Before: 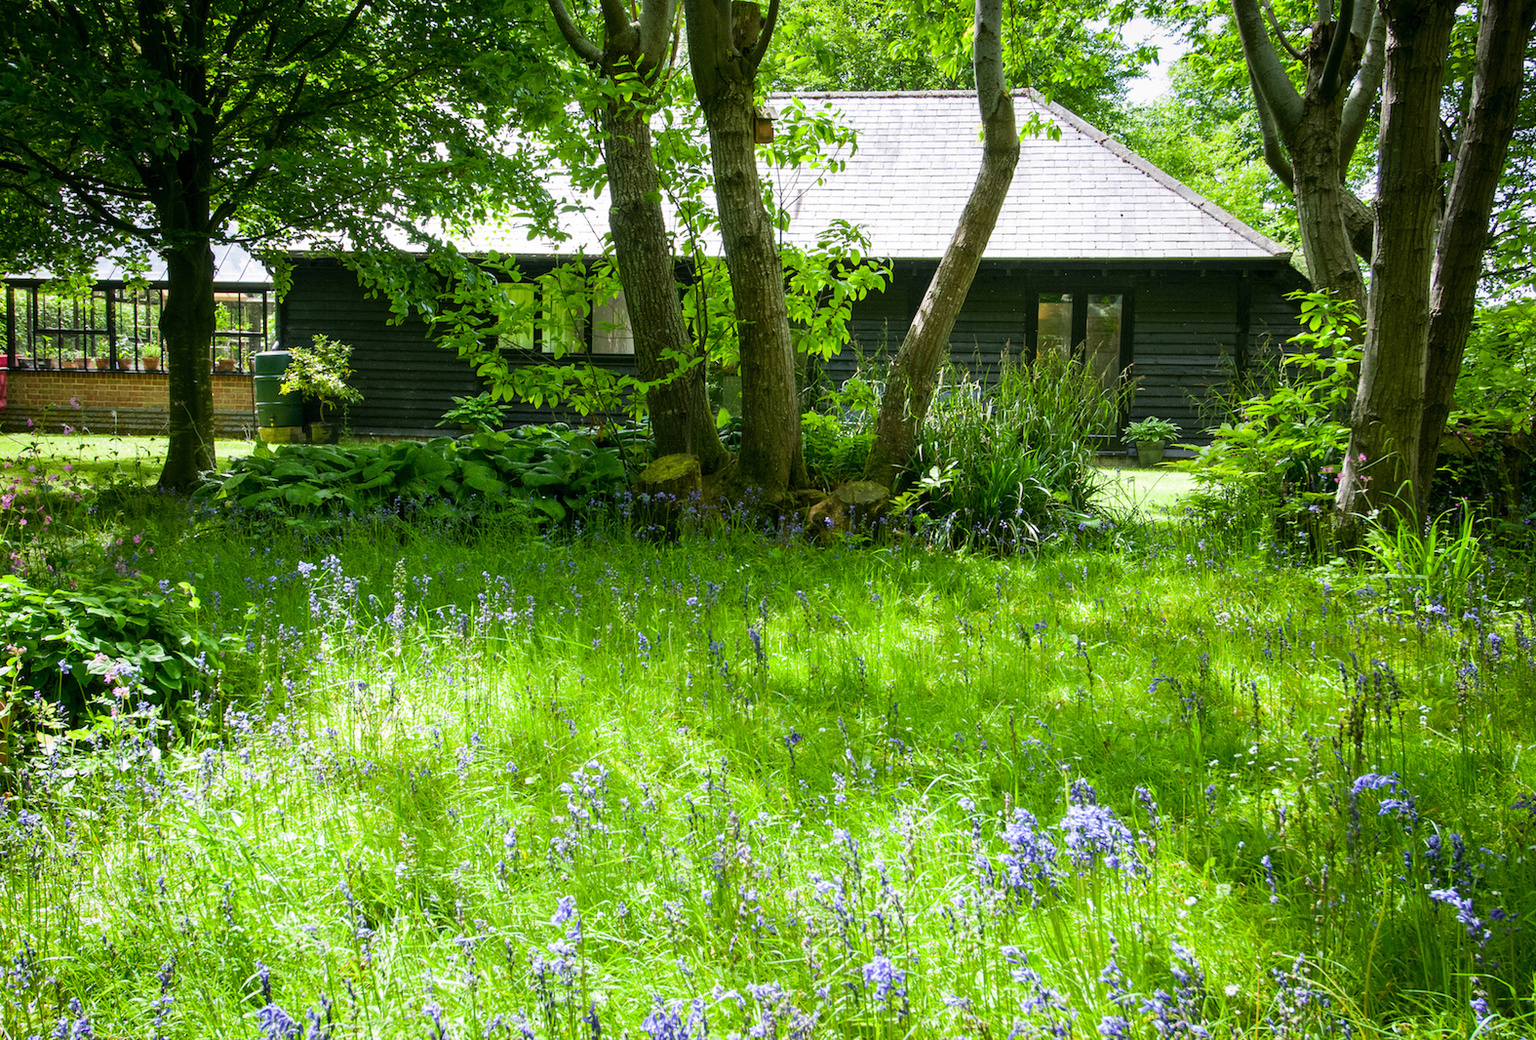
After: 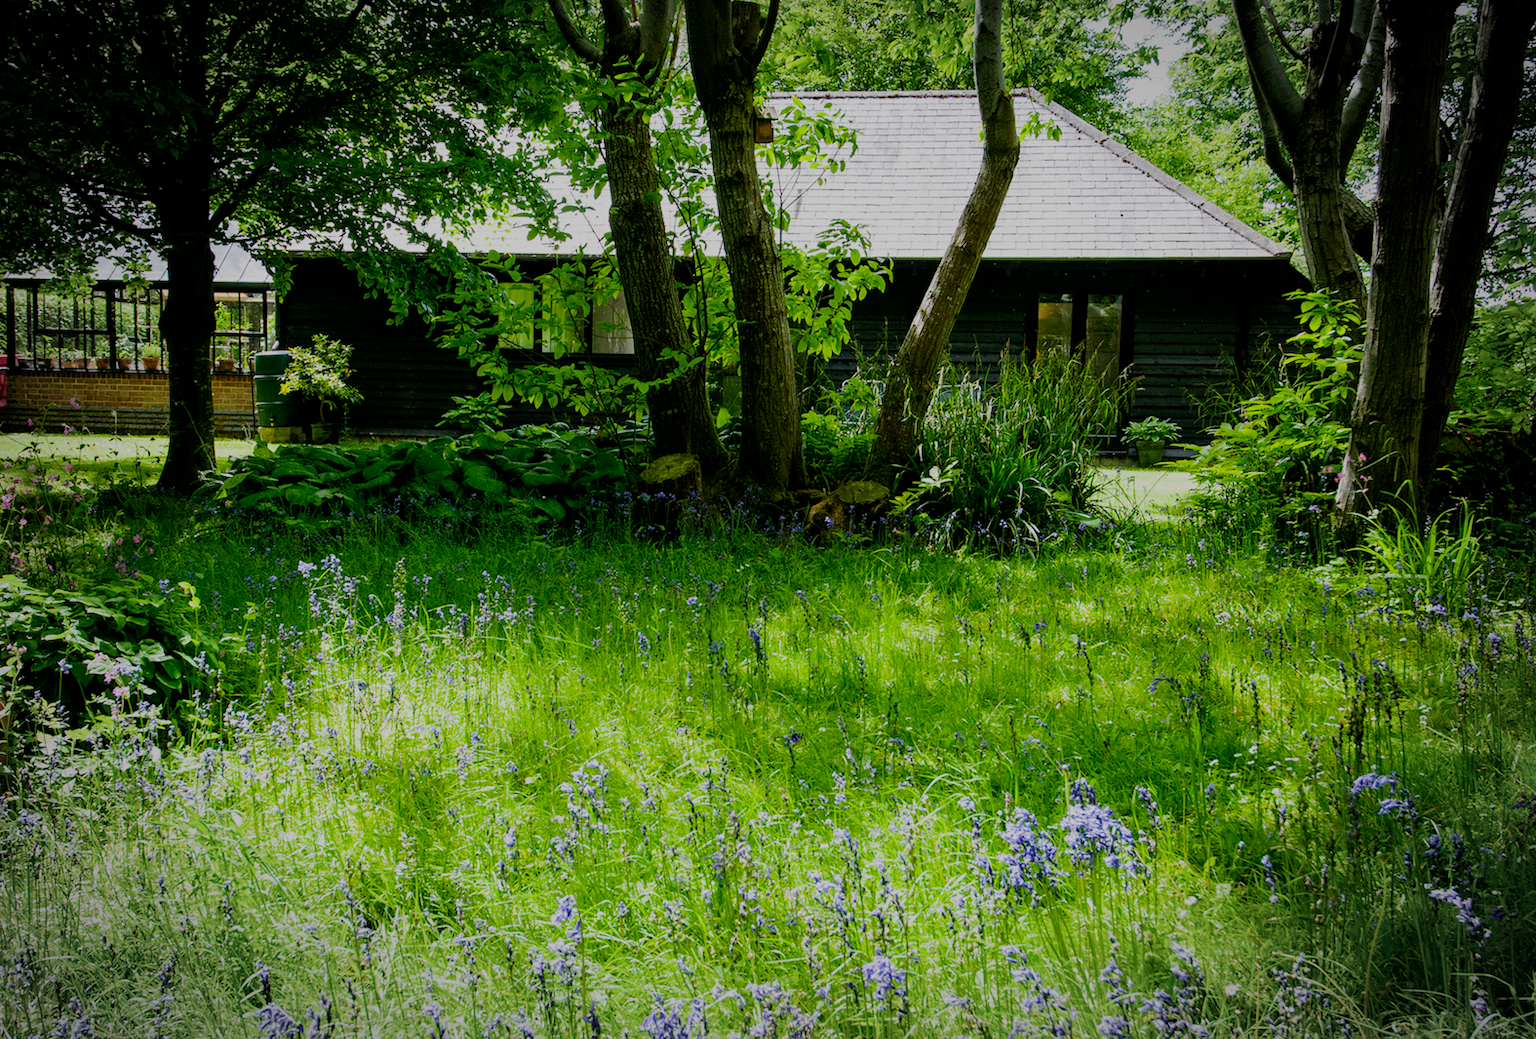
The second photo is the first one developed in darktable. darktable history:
vignetting: automatic ratio true
filmic rgb: middle gray luminance 29%, black relative exposure -10.3 EV, white relative exposure 5.5 EV, threshold 6 EV, target black luminance 0%, hardness 3.95, latitude 2.04%, contrast 1.132, highlights saturation mix 5%, shadows ↔ highlights balance 15.11%, add noise in highlights 0, preserve chrominance no, color science v3 (2019), use custom middle-gray values true, iterations of high-quality reconstruction 0, contrast in highlights soft, enable highlight reconstruction true
